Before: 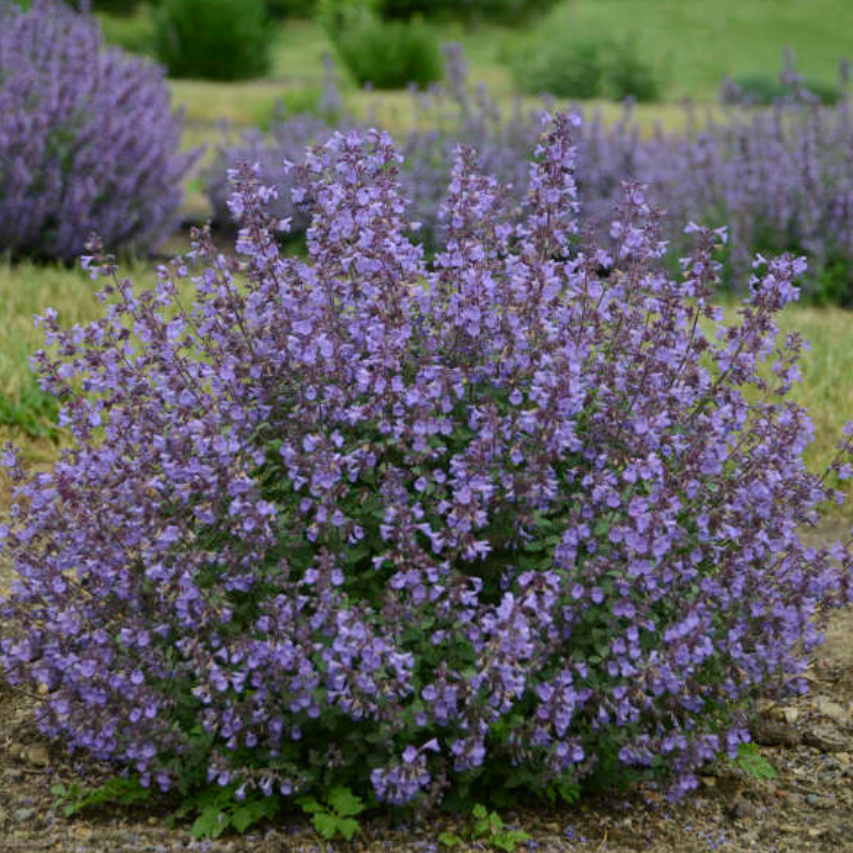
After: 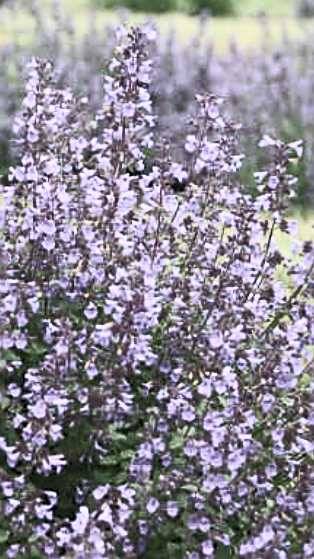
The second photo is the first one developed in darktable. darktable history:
crop and rotate: left 49.936%, top 10.094%, right 13.136%, bottom 24.256%
contrast brightness saturation: contrast 0.57, brightness 0.57, saturation -0.34
sharpen: amount 0.75
